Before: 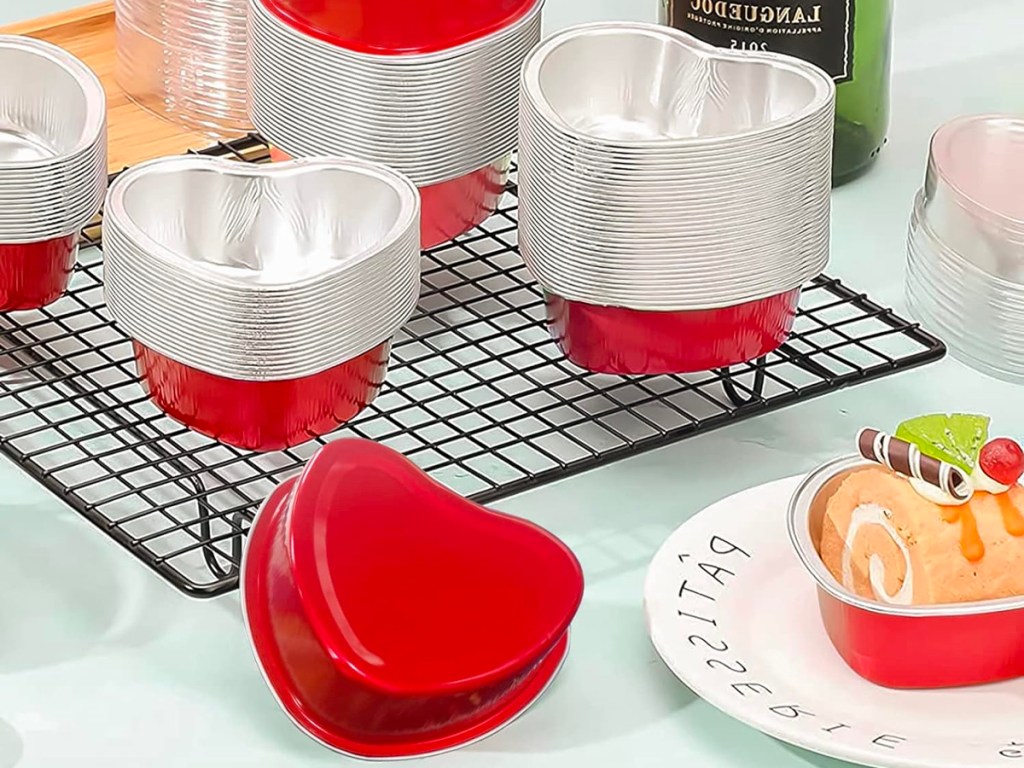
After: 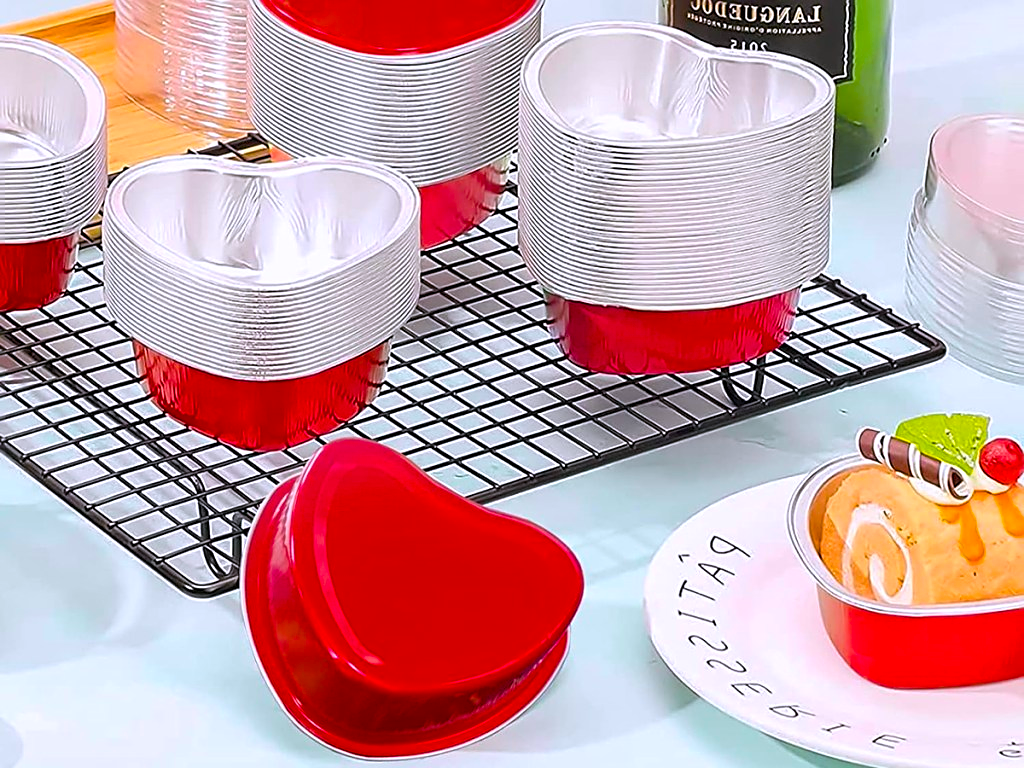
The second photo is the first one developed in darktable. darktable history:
color balance rgb: linear chroma grading › global chroma 15%, perceptual saturation grading › global saturation 30%
sharpen: on, module defaults
white balance: red 1.004, blue 1.096
